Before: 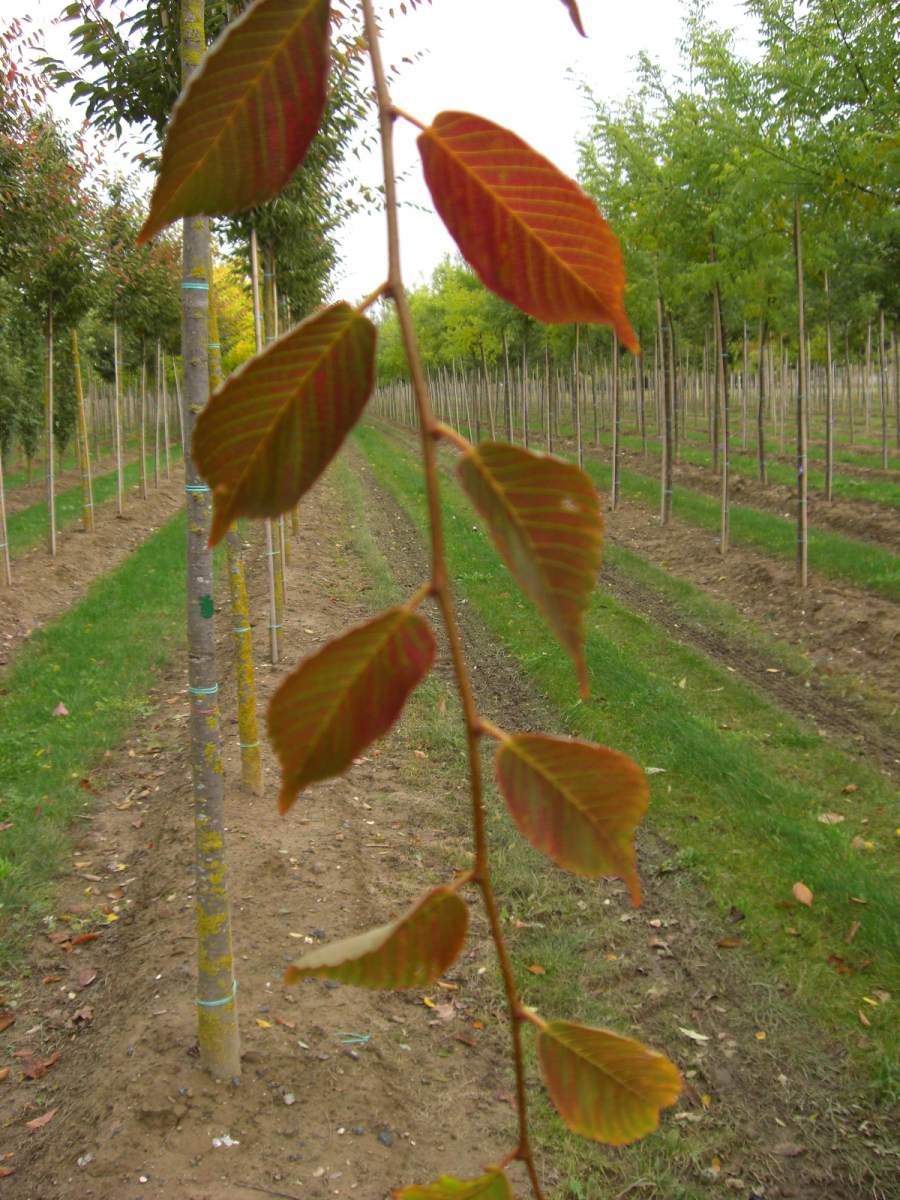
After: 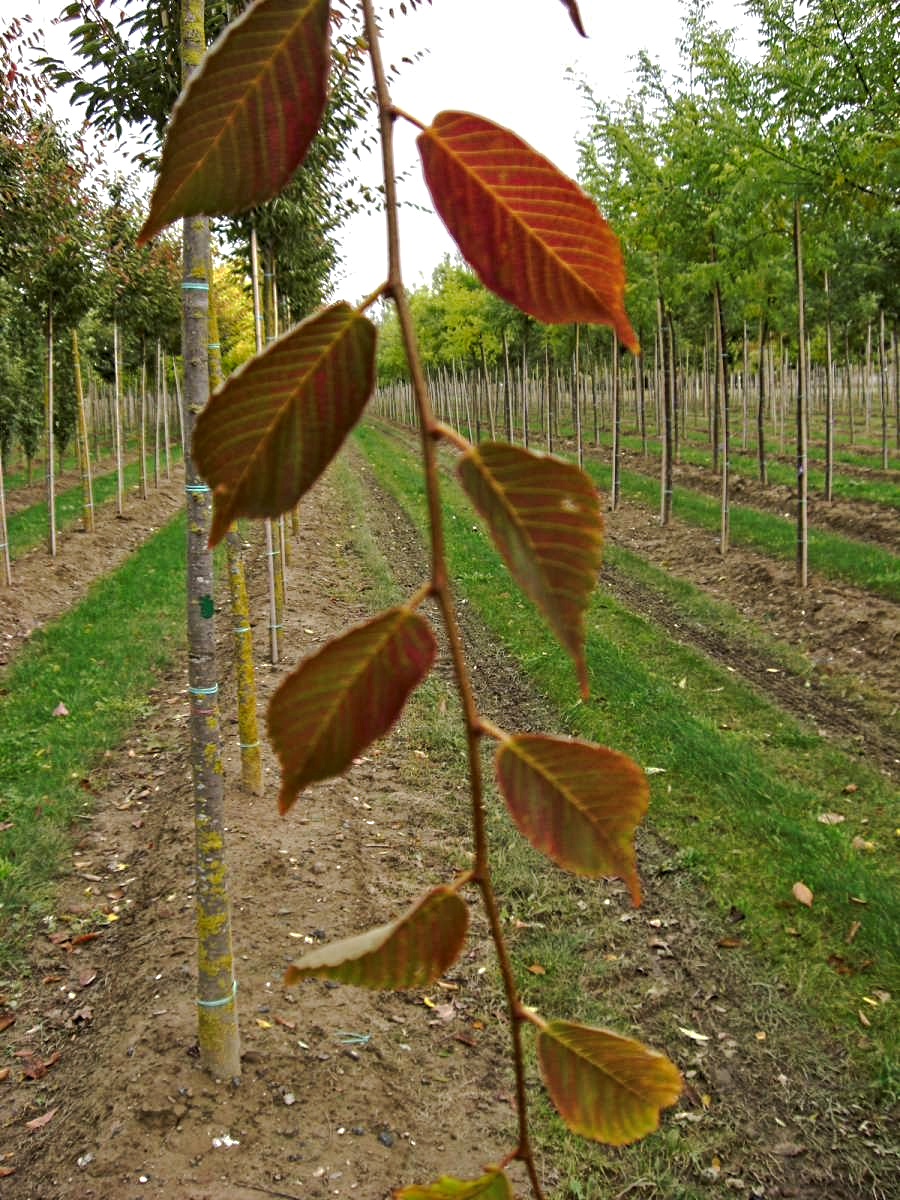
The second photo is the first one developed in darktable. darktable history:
white balance: red 1, blue 1
contrast equalizer: octaves 7, y [[0.5, 0.542, 0.583, 0.625, 0.667, 0.708], [0.5 ×6], [0.5 ×6], [0 ×6], [0 ×6]]
tone curve: curves: ch0 [(0, 0) (0.003, 0.01) (0.011, 0.014) (0.025, 0.029) (0.044, 0.051) (0.069, 0.072) (0.1, 0.097) (0.136, 0.123) (0.177, 0.16) (0.224, 0.2) (0.277, 0.248) (0.335, 0.305) (0.399, 0.37) (0.468, 0.454) (0.543, 0.534) (0.623, 0.609) (0.709, 0.681) (0.801, 0.752) (0.898, 0.841) (1, 1)], preserve colors none
